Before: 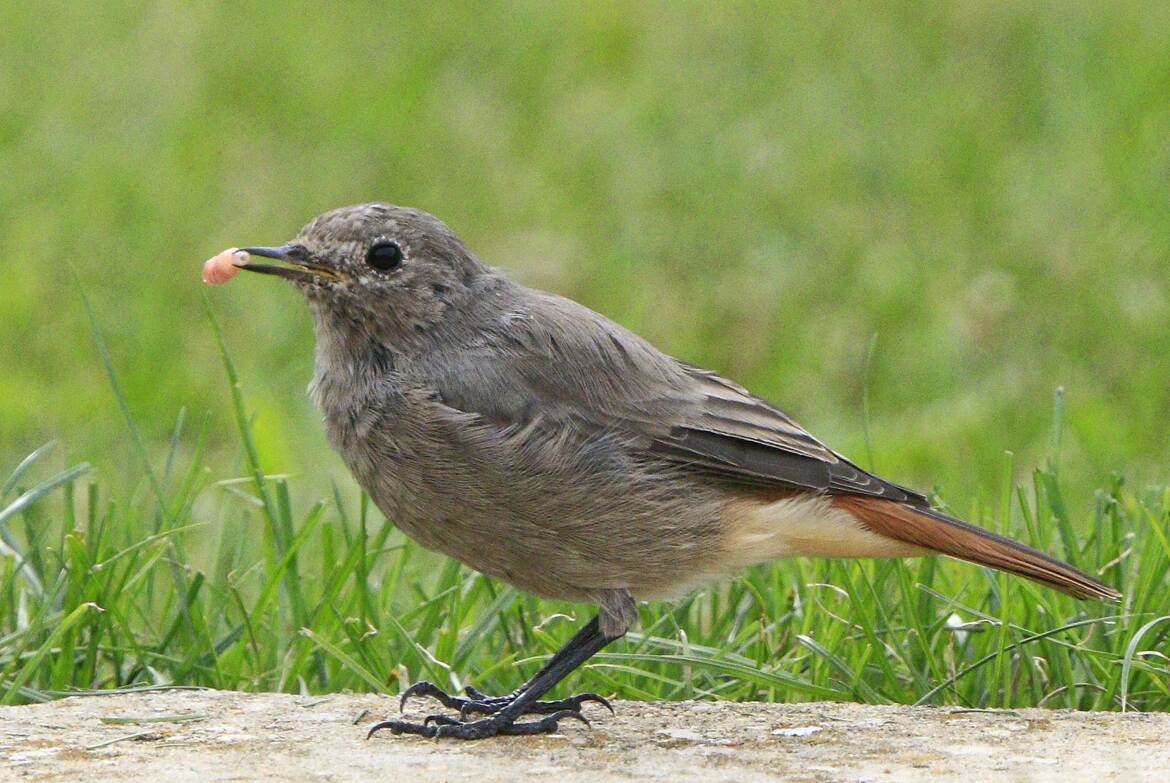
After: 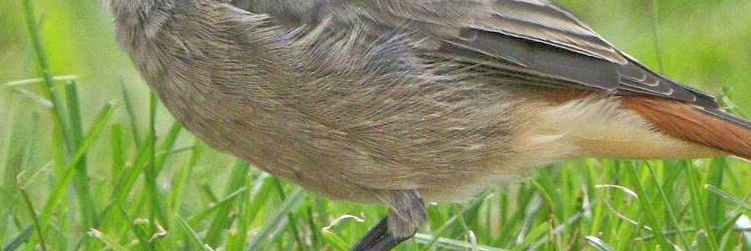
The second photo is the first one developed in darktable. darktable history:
tone equalizer: -7 EV 0.154 EV, -6 EV 0.564 EV, -5 EV 1.15 EV, -4 EV 1.36 EV, -3 EV 1.13 EV, -2 EV 0.6 EV, -1 EV 0.159 EV
crop: left 18.075%, top 51.077%, right 17.696%, bottom 16.79%
